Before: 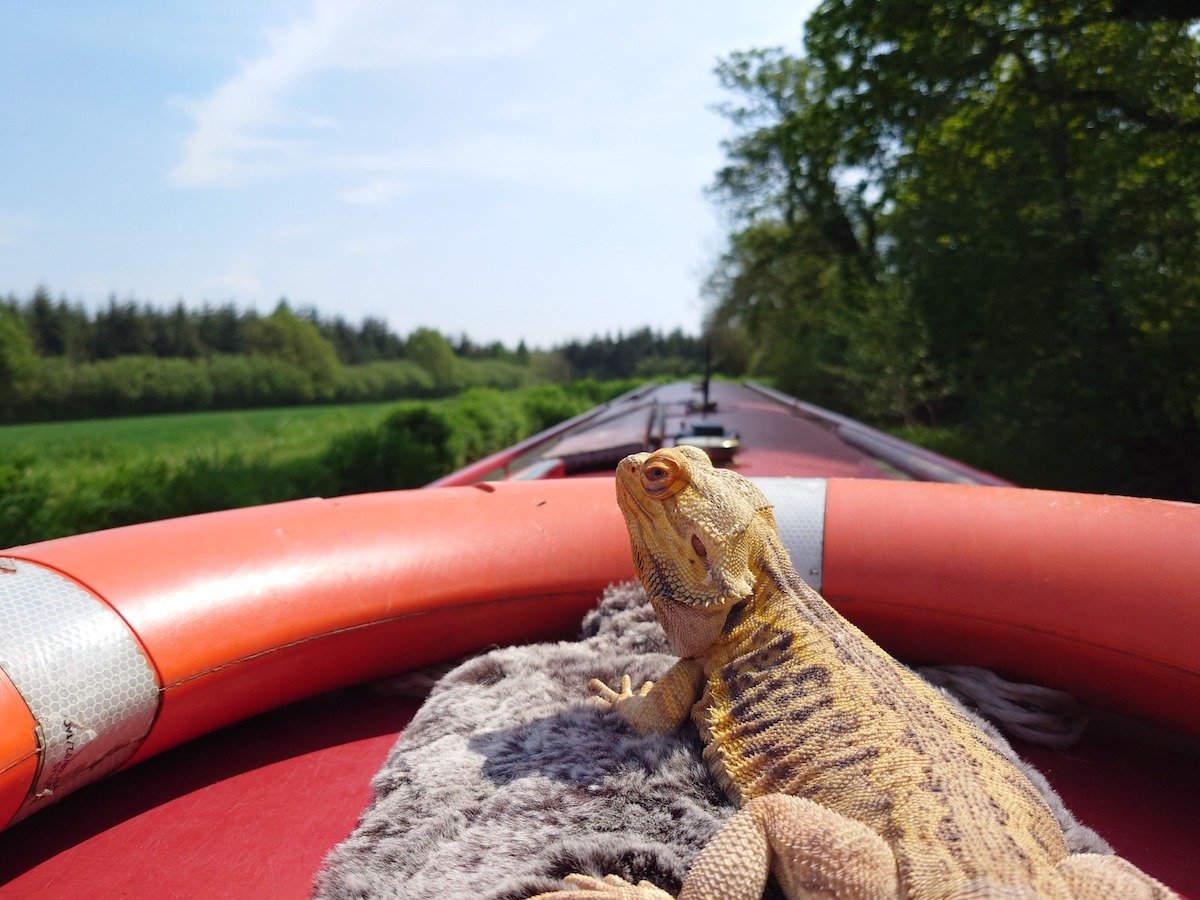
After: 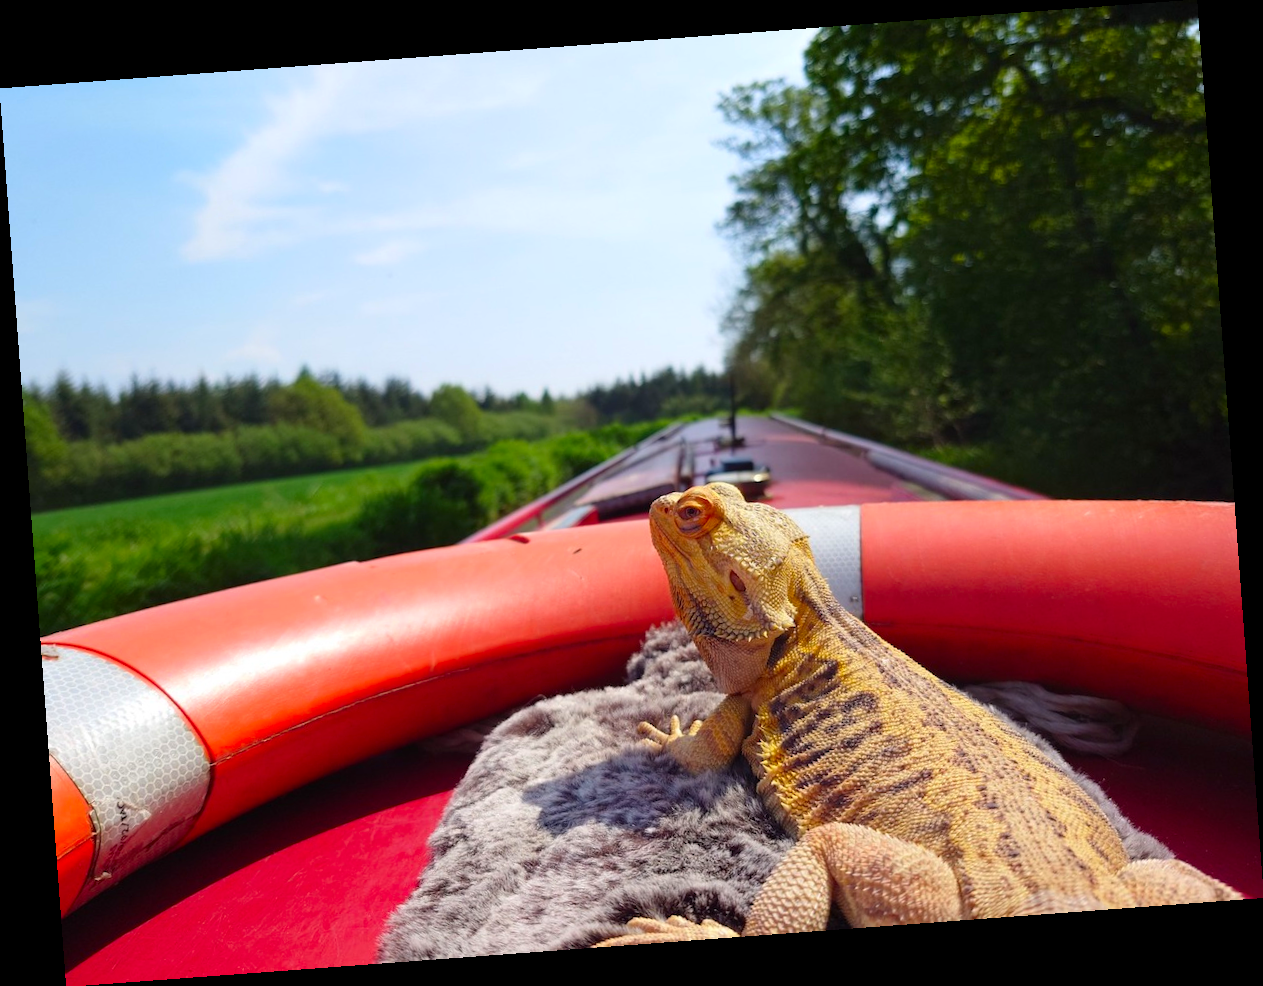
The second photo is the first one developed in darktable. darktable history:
rotate and perspective: rotation -4.25°, automatic cropping off
color correction: saturation 1.34
